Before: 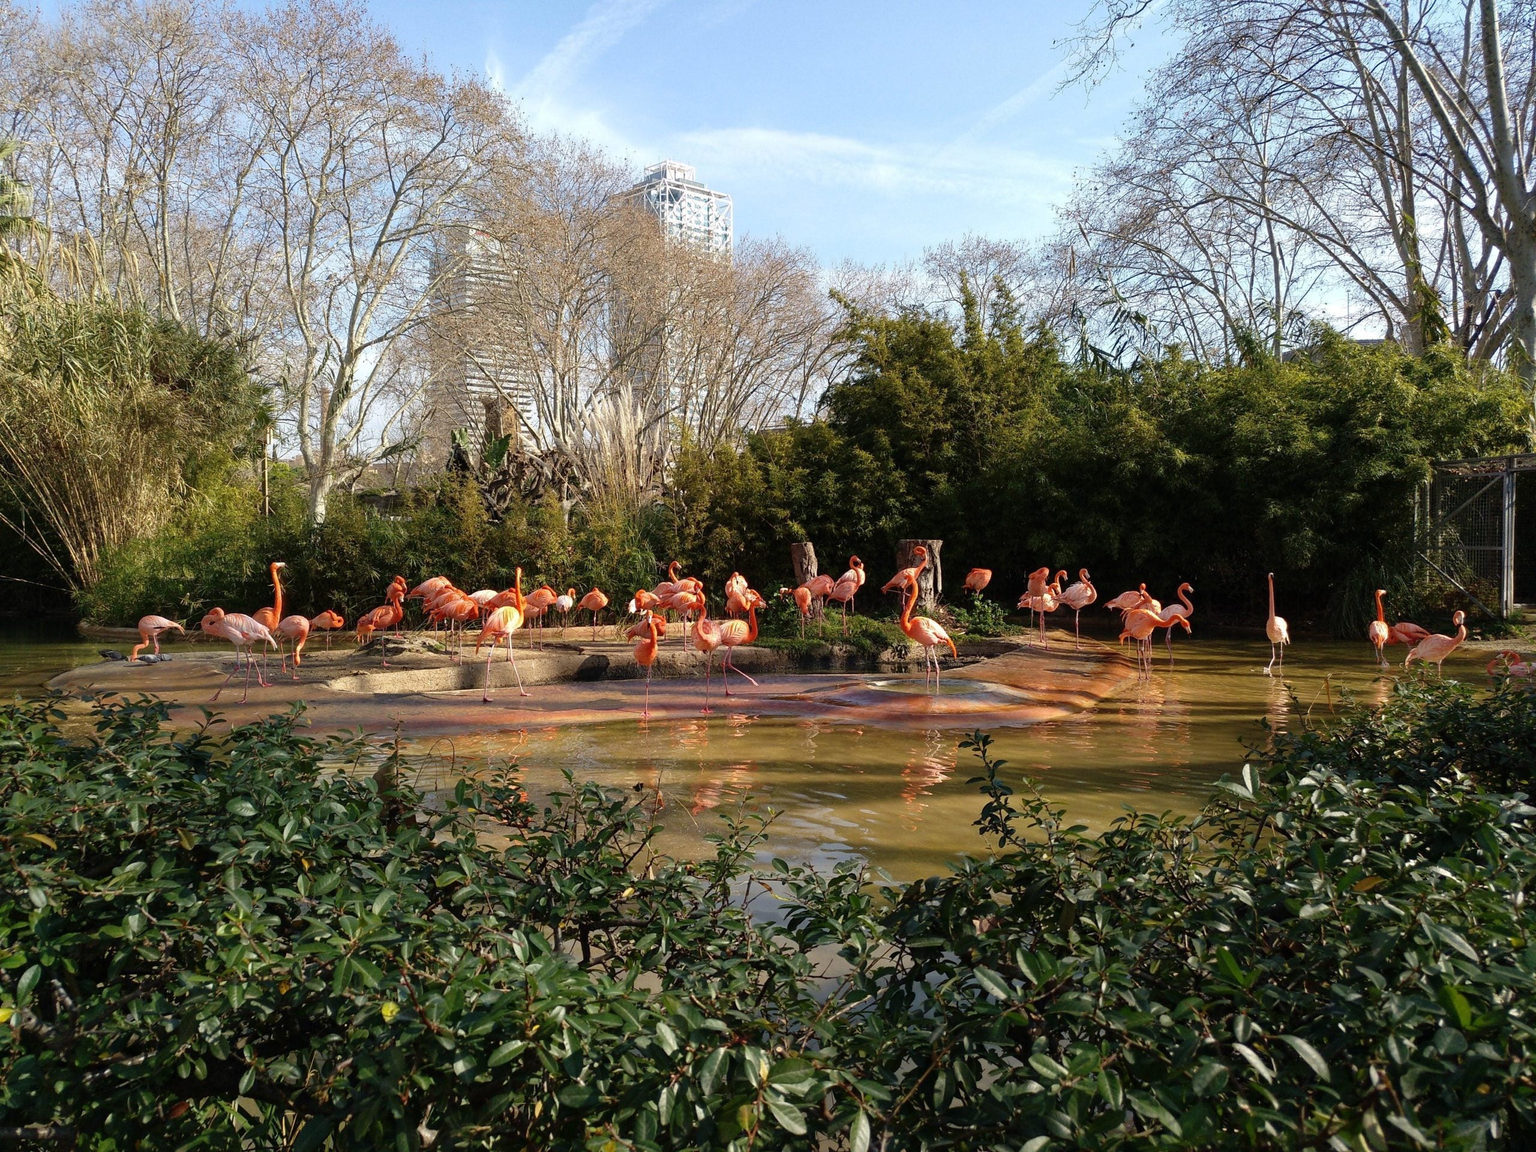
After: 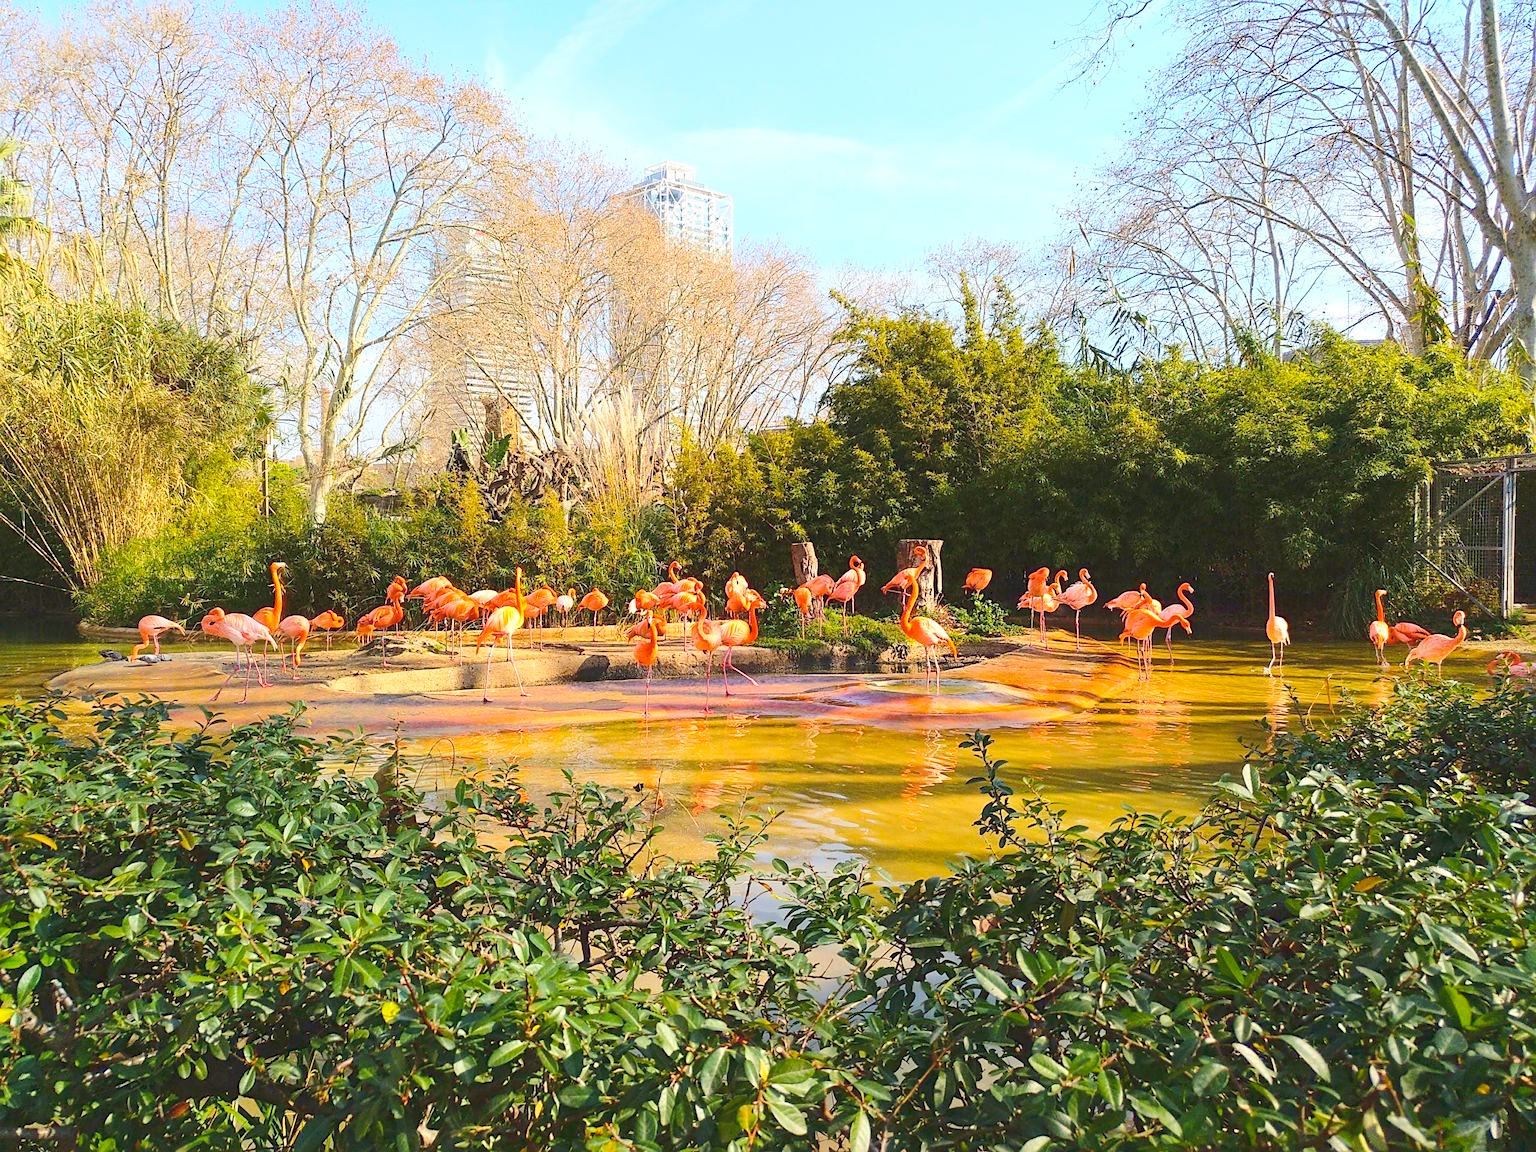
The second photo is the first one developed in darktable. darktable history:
sharpen: on, module defaults
base curve: curves: ch0 [(0, 0.007) (0.028, 0.063) (0.121, 0.311) (0.46, 0.743) (0.859, 0.957) (1, 1)]
contrast brightness saturation: brightness 0.141
color balance rgb: power › chroma 0.274%, power › hue 61.11°, perceptual saturation grading › global saturation 40.536%, global vibrance 9.539%
